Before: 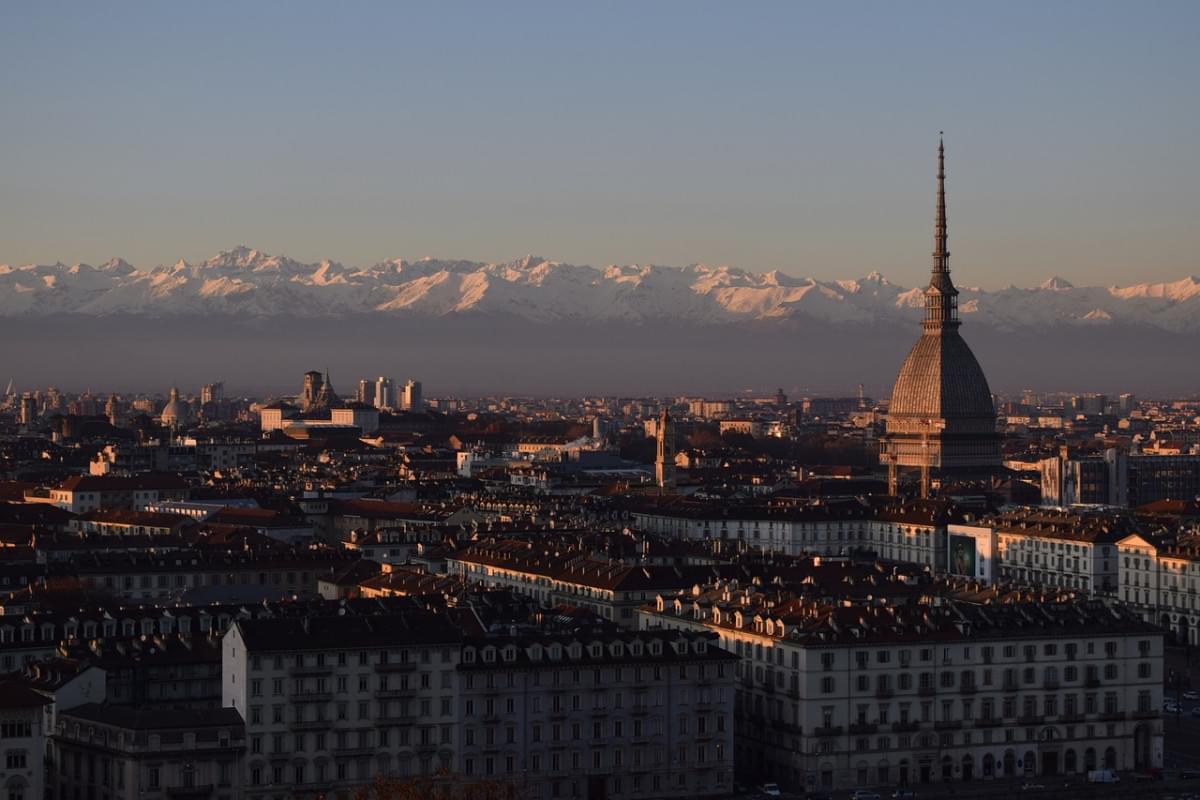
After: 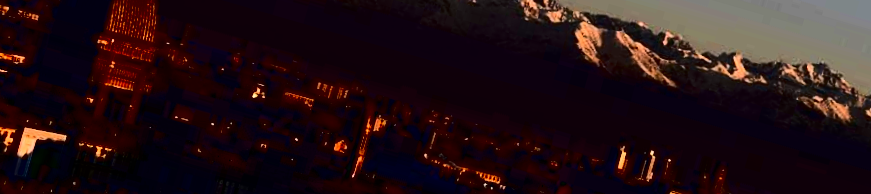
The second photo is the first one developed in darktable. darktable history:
contrast brightness saturation: contrast 0.77, brightness -1, saturation 1
crop and rotate: angle 16.12°, top 30.835%, bottom 35.653%
